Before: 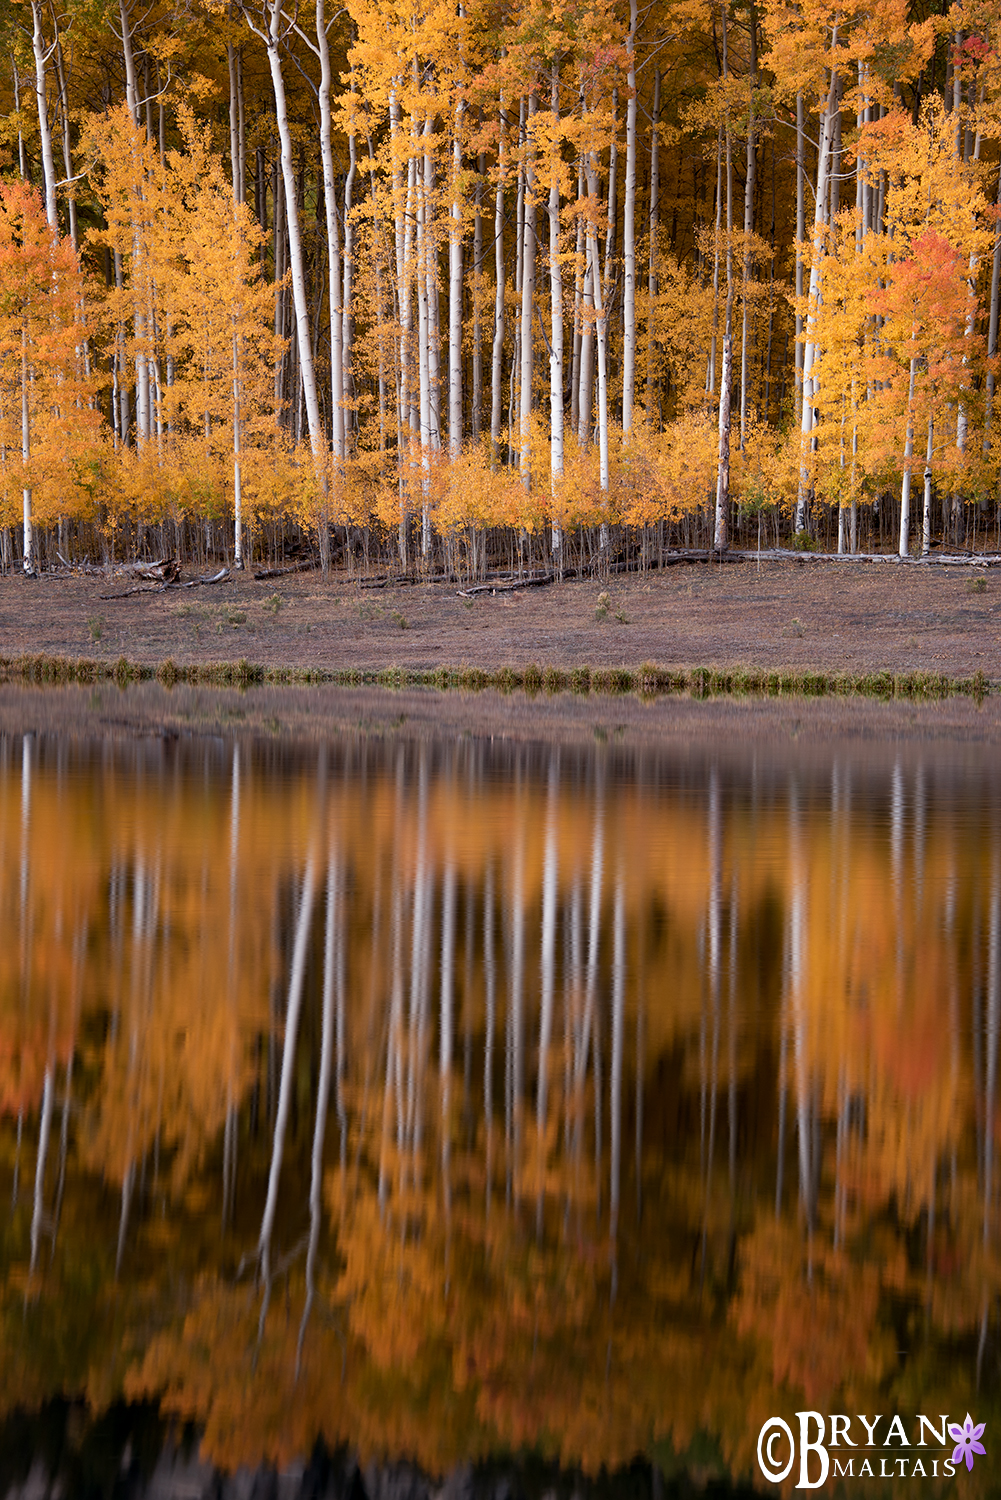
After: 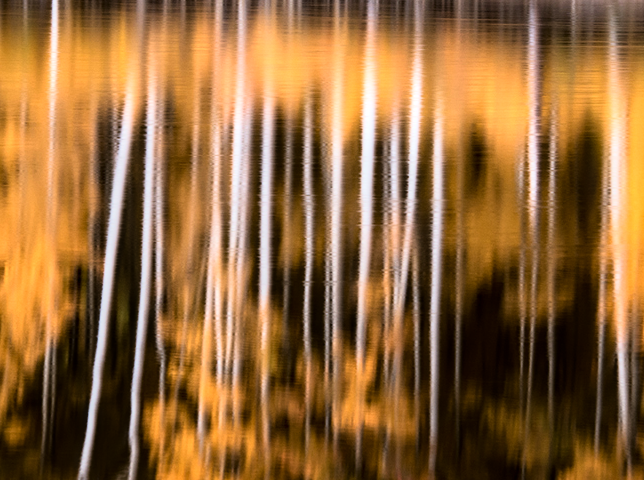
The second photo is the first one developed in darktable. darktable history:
crop: left 18.091%, top 51.13%, right 17.525%, bottom 16.85%
velvia: on, module defaults
local contrast: on, module defaults
rgb curve: curves: ch0 [(0, 0) (0.21, 0.15) (0.24, 0.21) (0.5, 0.75) (0.75, 0.96) (0.89, 0.99) (1, 1)]; ch1 [(0, 0.02) (0.21, 0.13) (0.25, 0.2) (0.5, 0.67) (0.75, 0.9) (0.89, 0.97) (1, 1)]; ch2 [(0, 0.02) (0.21, 0.13) (0.25, 0.2) (0.5, 0.67) (0.75, 0.9) (0.89, 0.97) (1, 1)], compensate middle gray true
color balance: lift [1.004, 1.002, 1.002, 0.998], gamma [1, 1.007, 1.002, 0.993], gain [1, 0.977, 1.013, 1.023], contrast -3.64%
